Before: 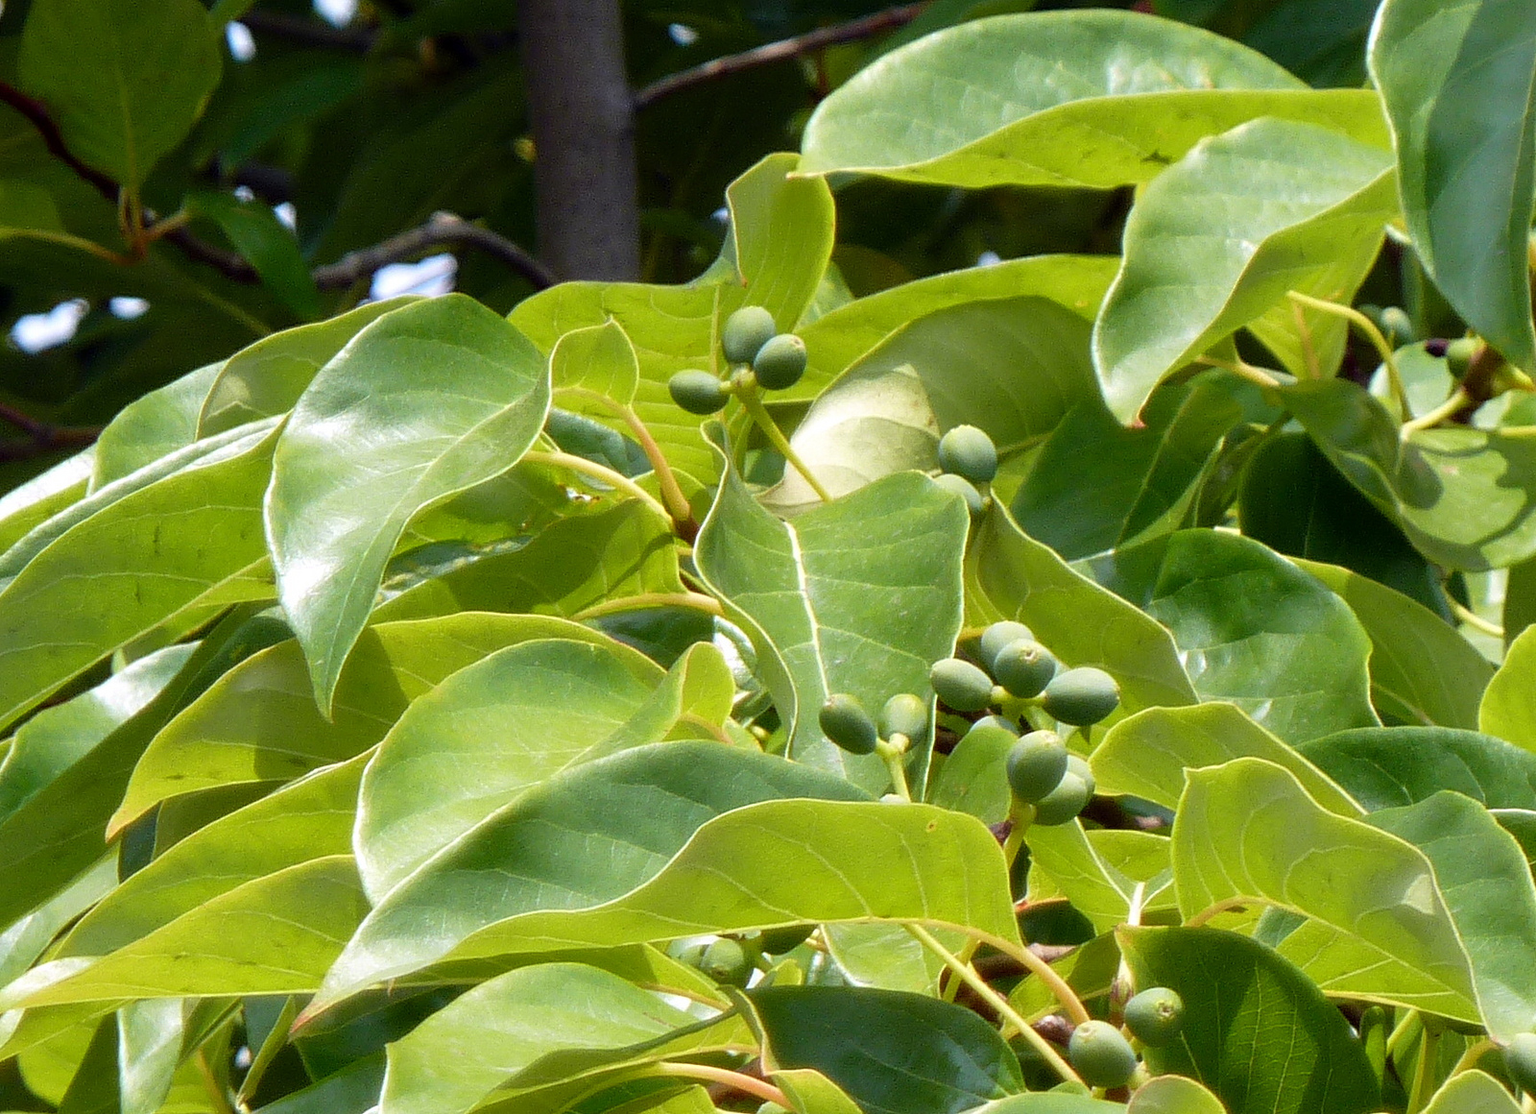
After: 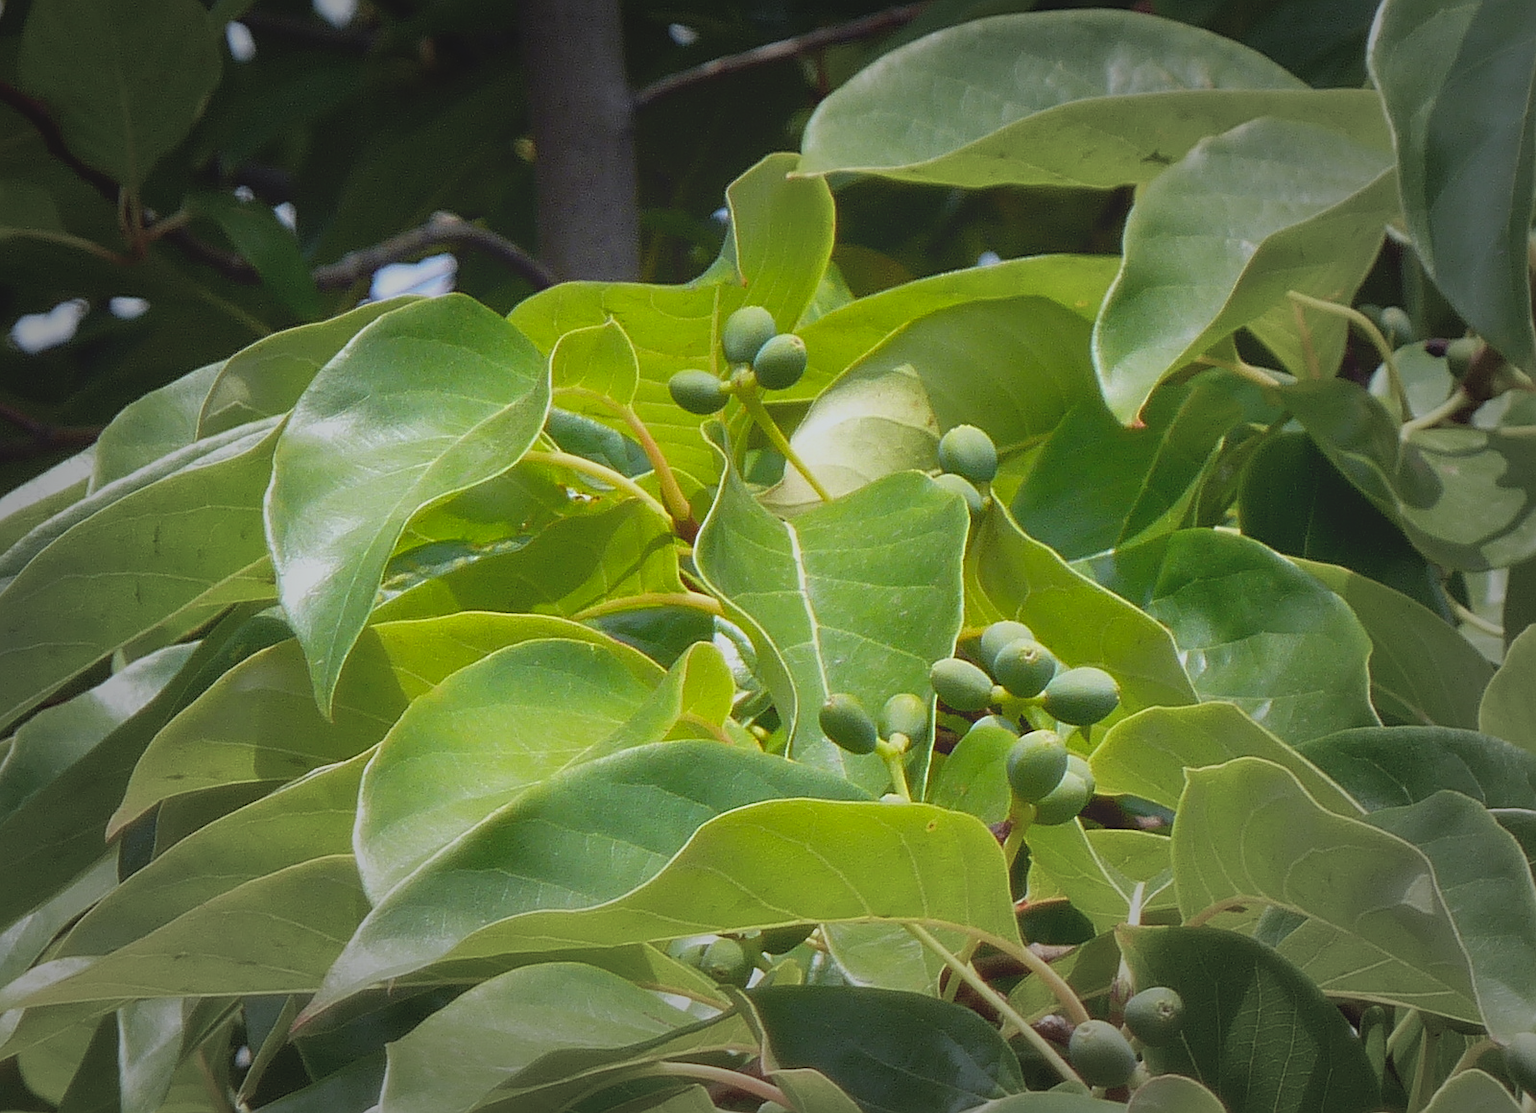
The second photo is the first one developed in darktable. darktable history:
vignetting: fall-off start 48.41%, automatic ratio true, width/height ratio 1.29, unbound false
sharpen: on, module defaults
contrast brightness saturation: contrast -0.28
white balance: red 0.978, blue 0.999
